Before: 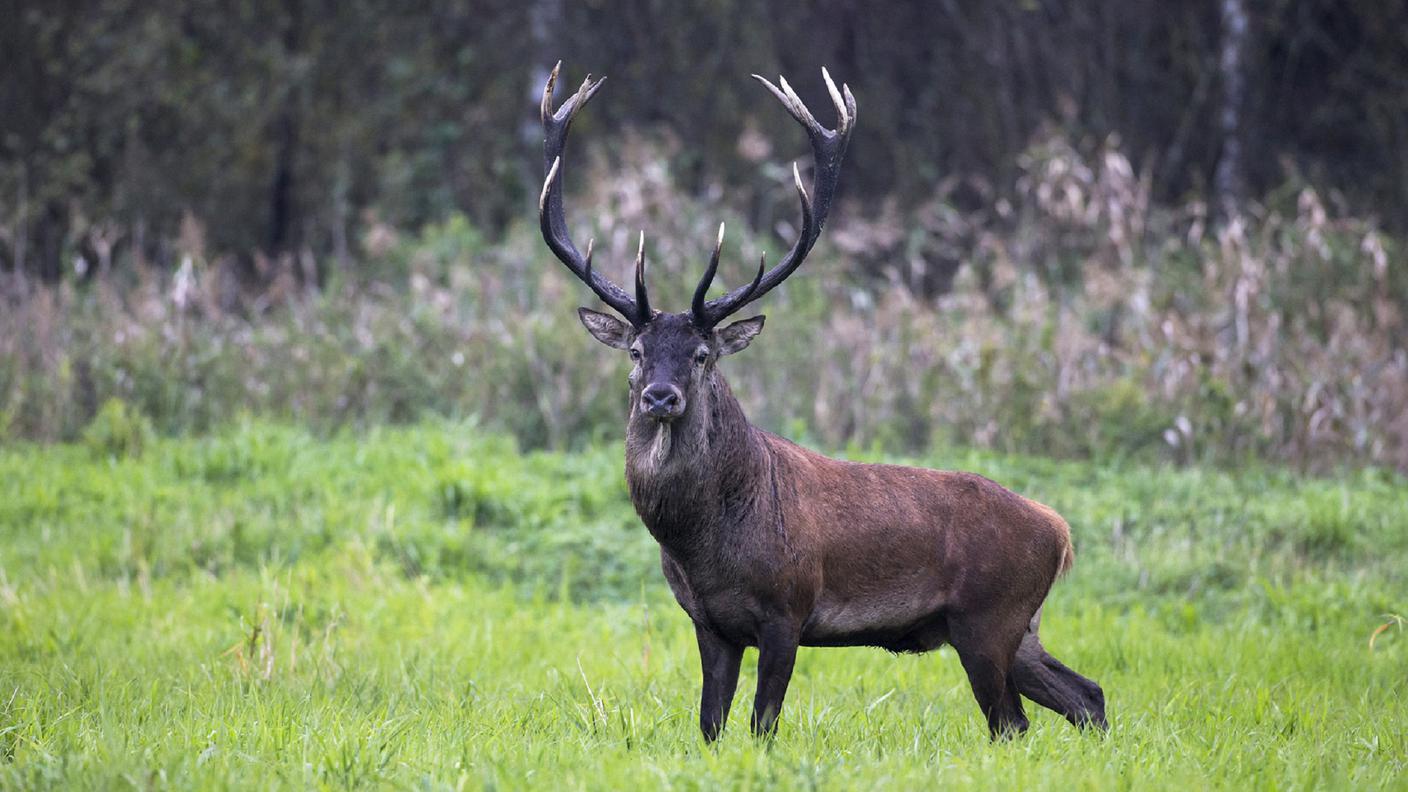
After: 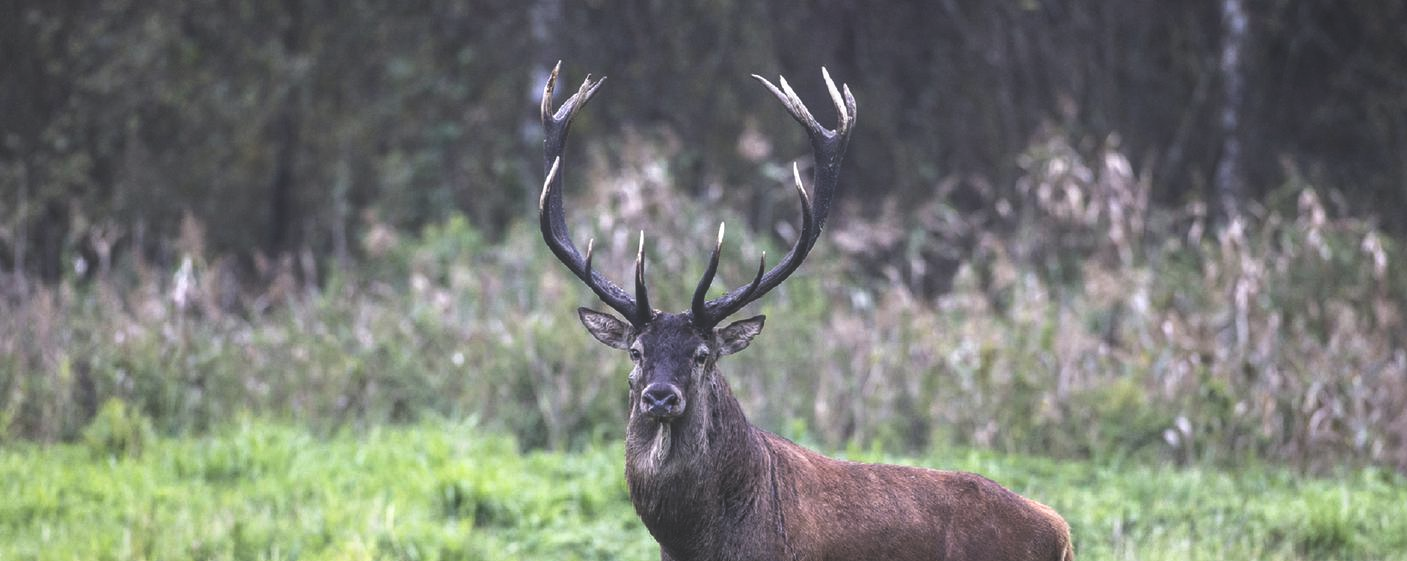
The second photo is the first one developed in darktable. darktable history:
local contrast: on, module defaults
crop: right 0.001%, bottom 29.094%
shadows and highlights: shadows -62.53, white point adjustment -5.32, highlights 60.06
exposure: black level correction -0.04, exposure 0.065 EV, compensate highlight preservation false
